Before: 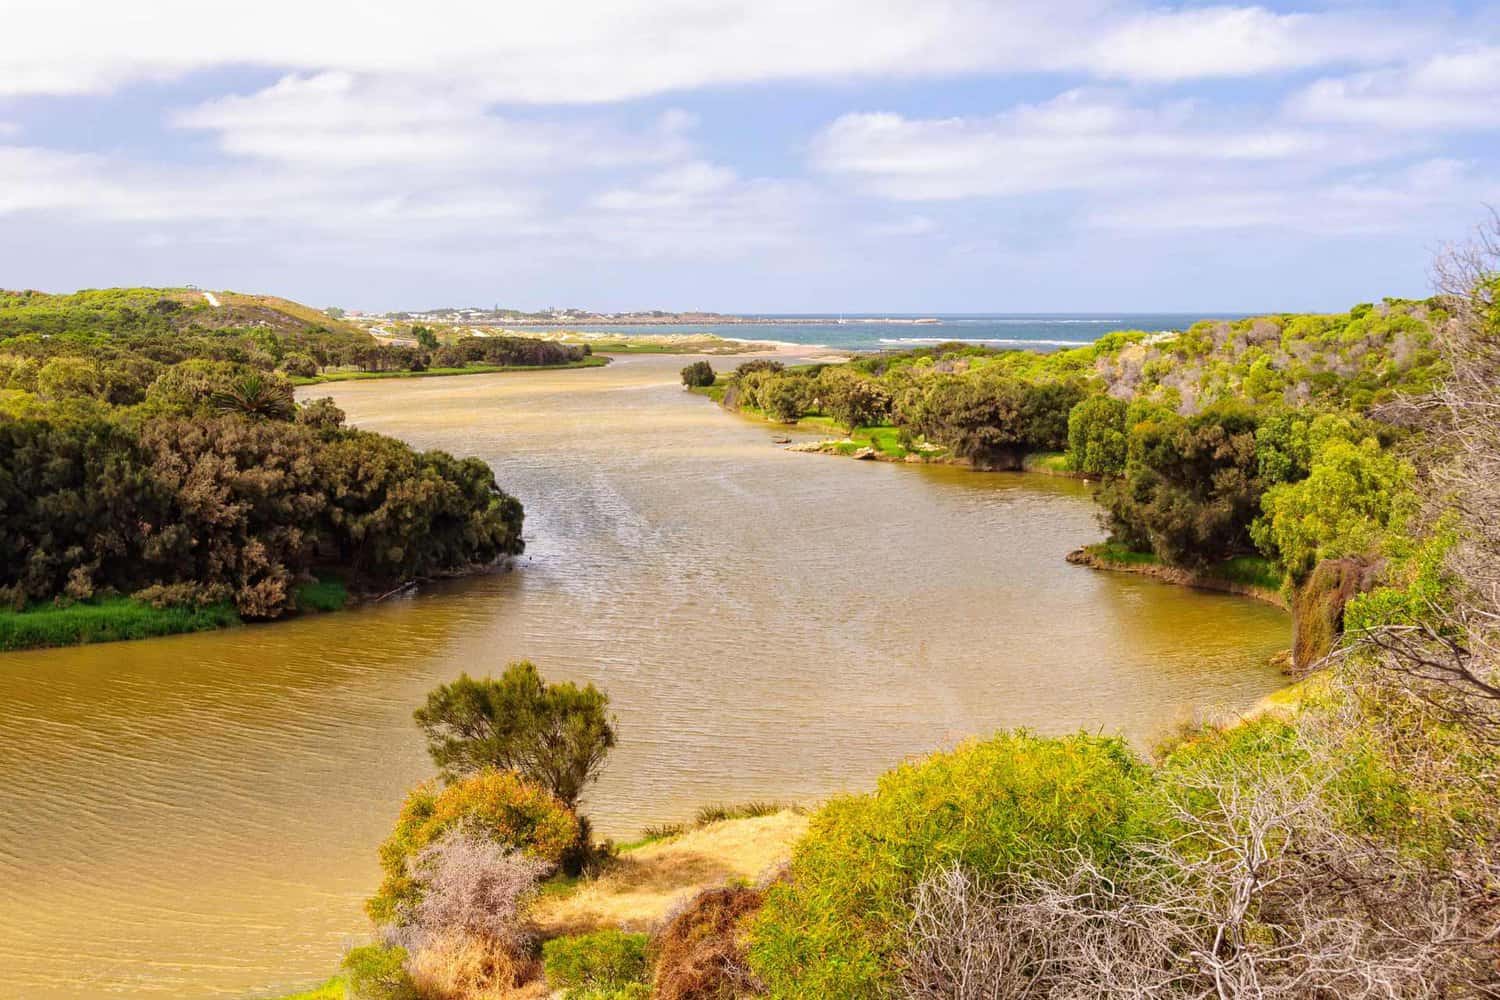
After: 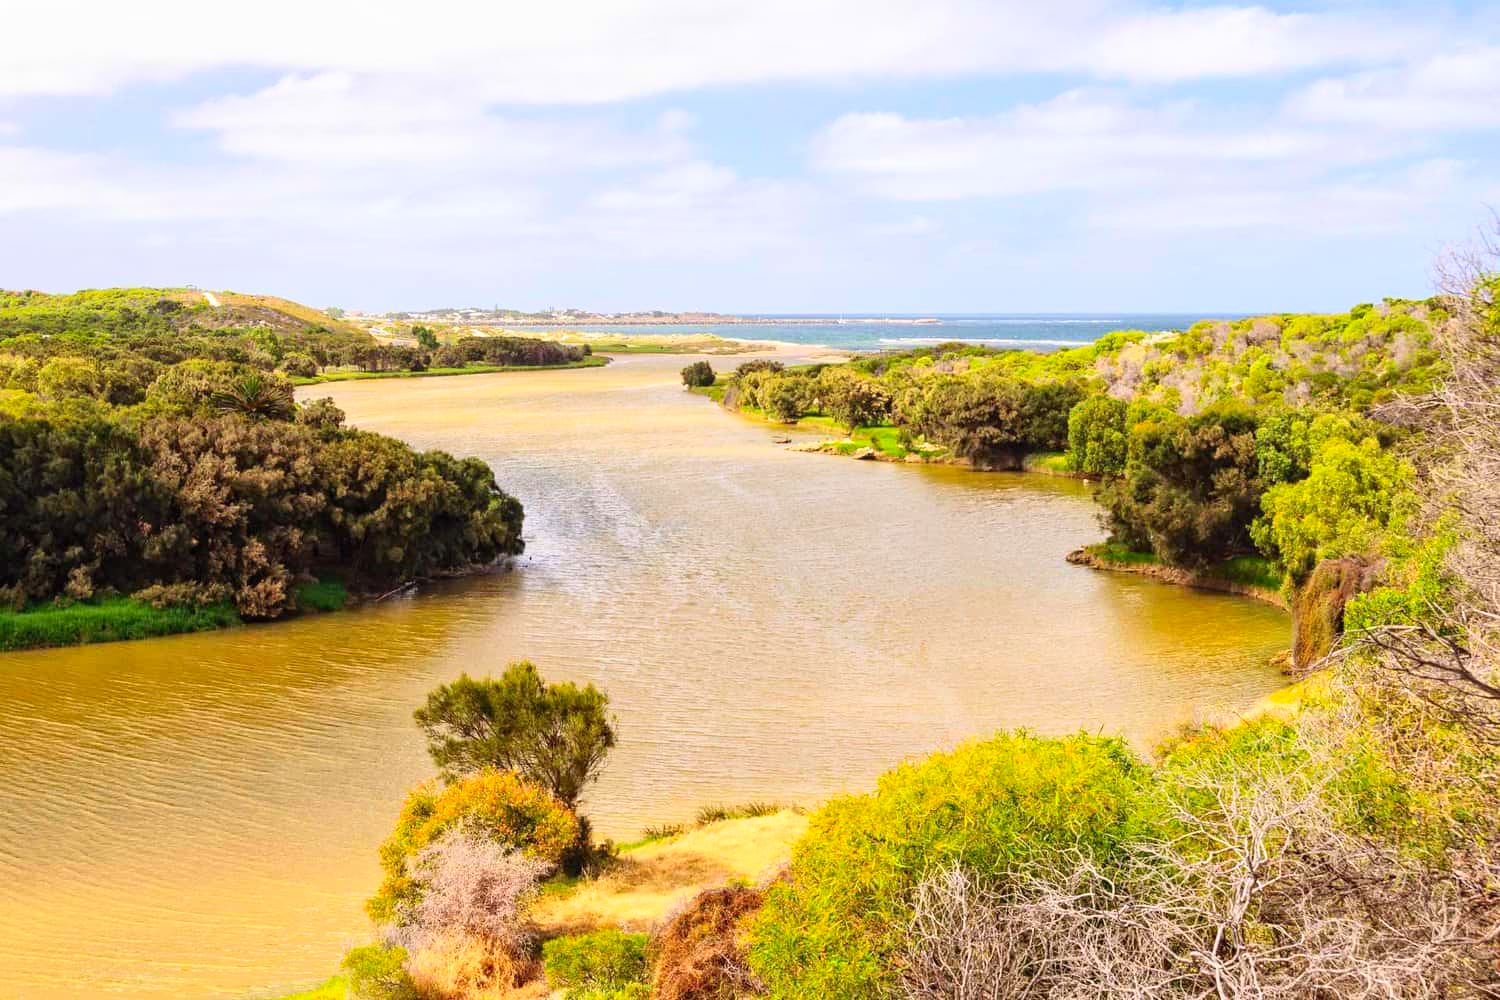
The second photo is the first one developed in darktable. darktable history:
contrast brightness saturation: contrast 0.204, brightness 0.159, saturation 0.226
